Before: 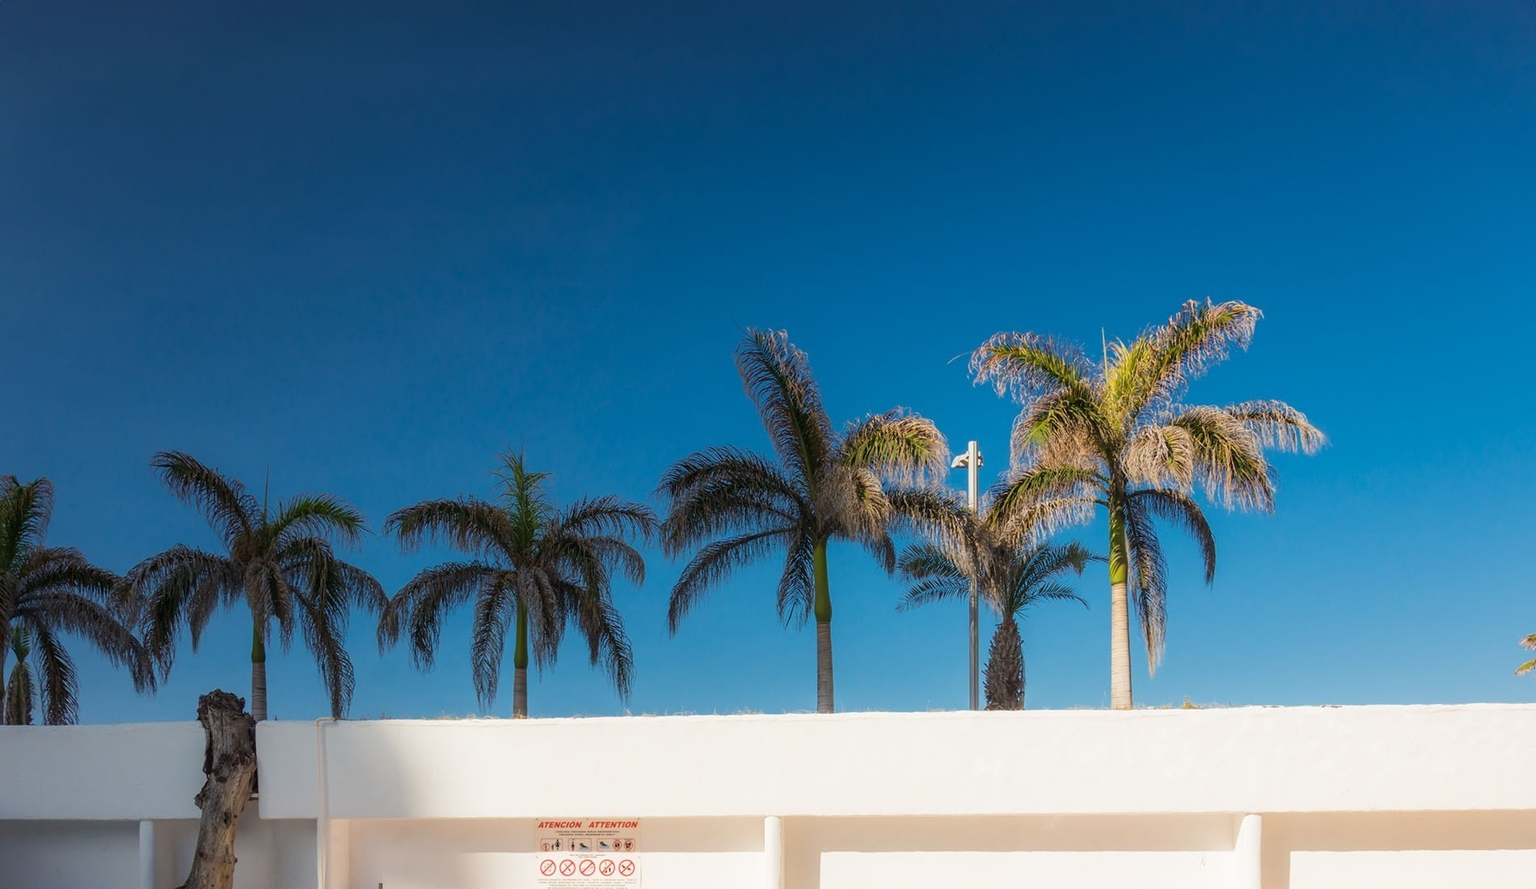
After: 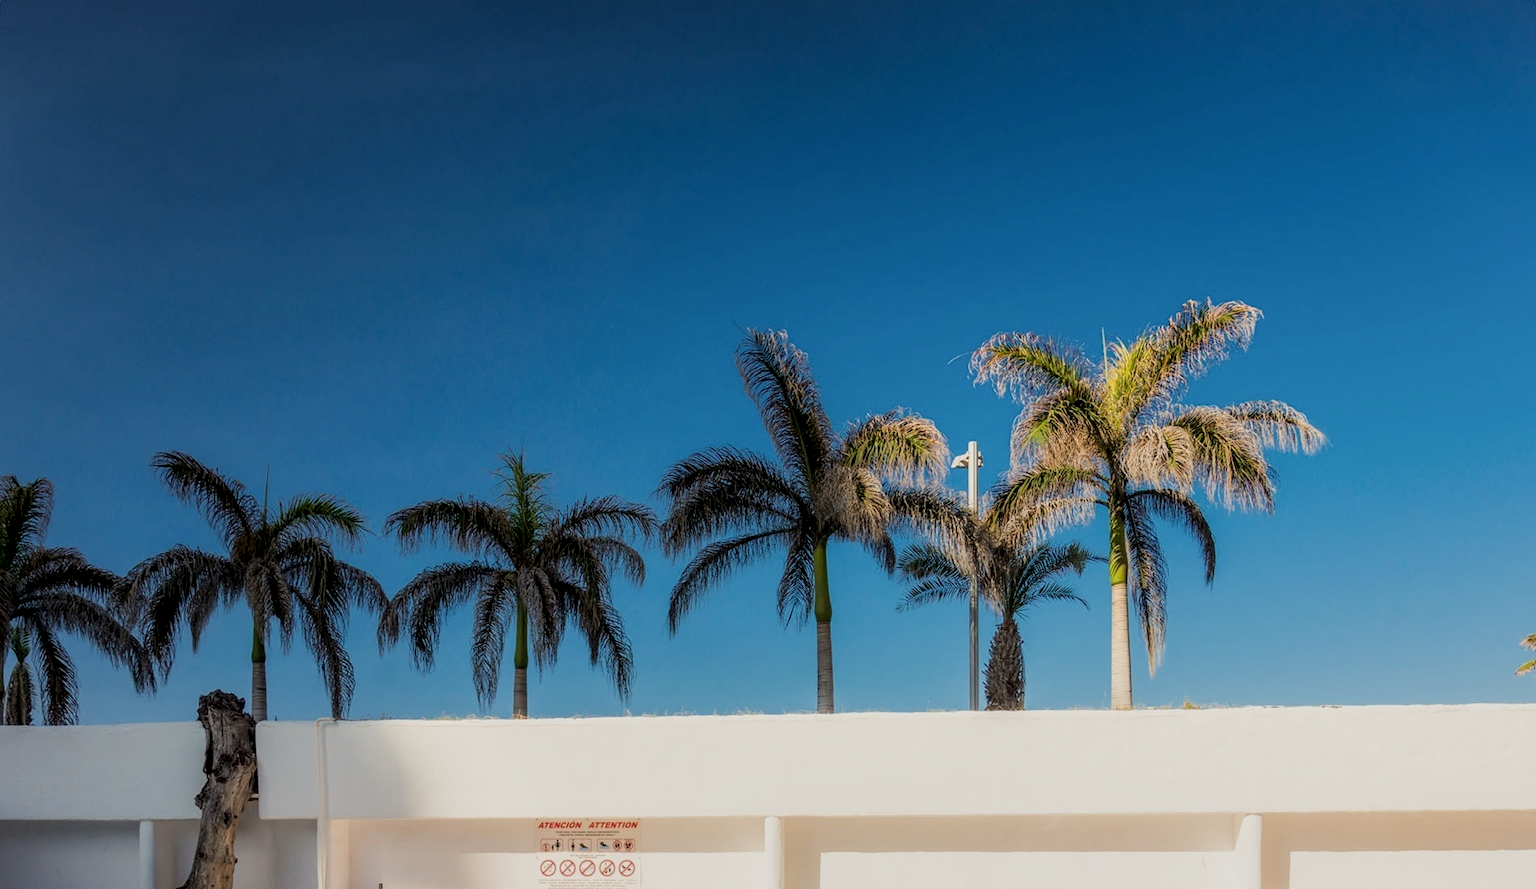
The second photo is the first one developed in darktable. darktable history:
local contrast: detail 130%
color correction: highlights b* 3
tone equalizer: on, module defaults
filmic rgb: hardness 4.17
